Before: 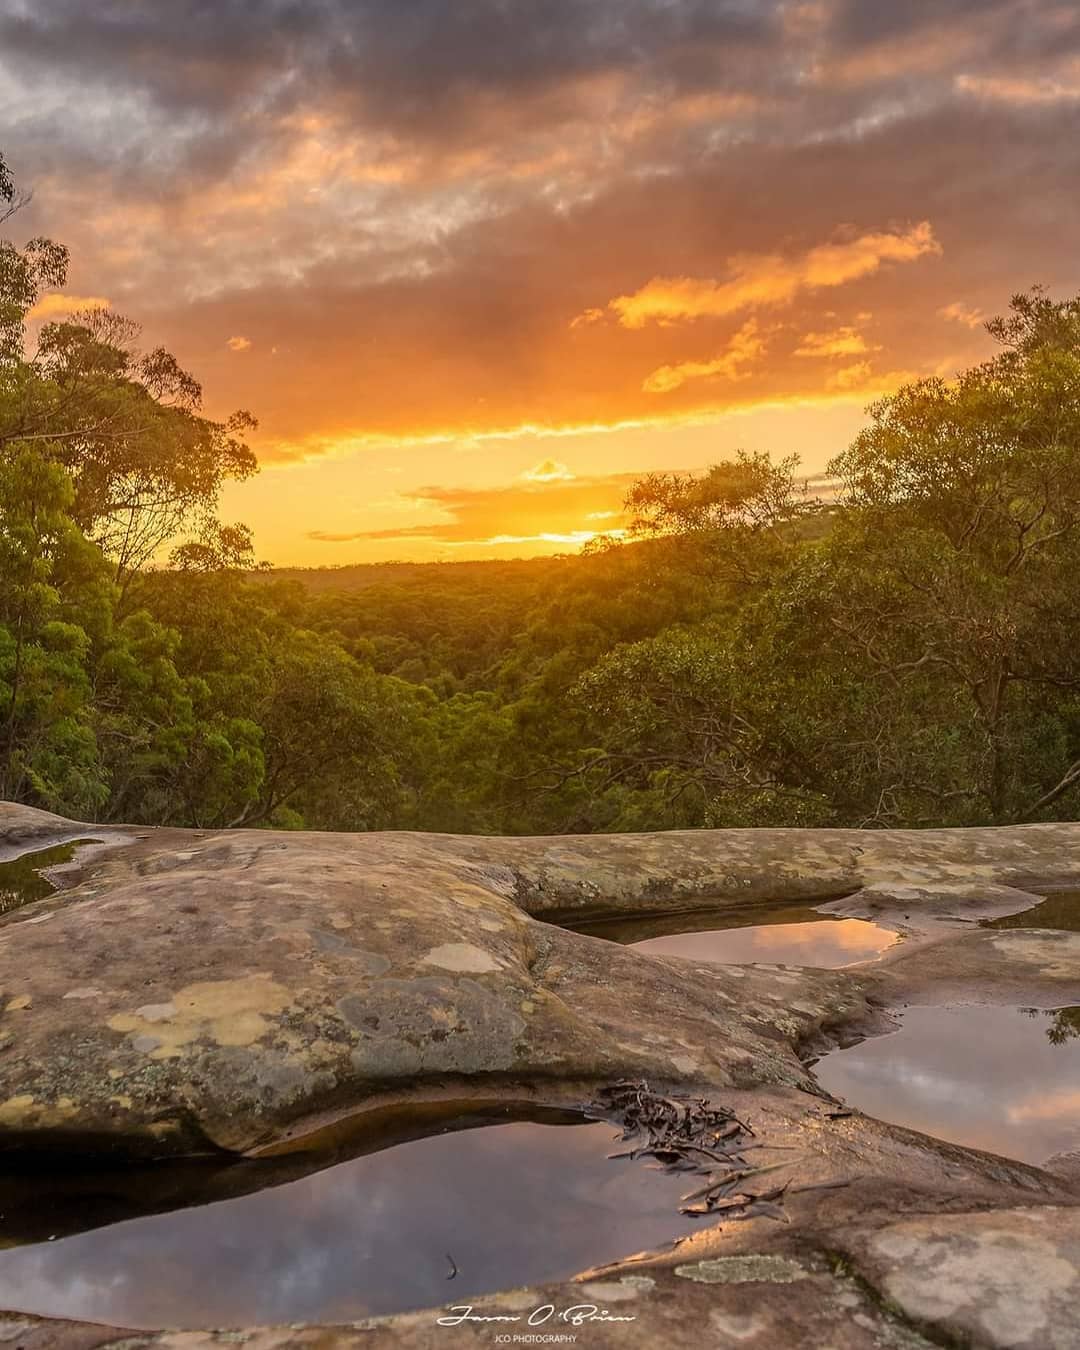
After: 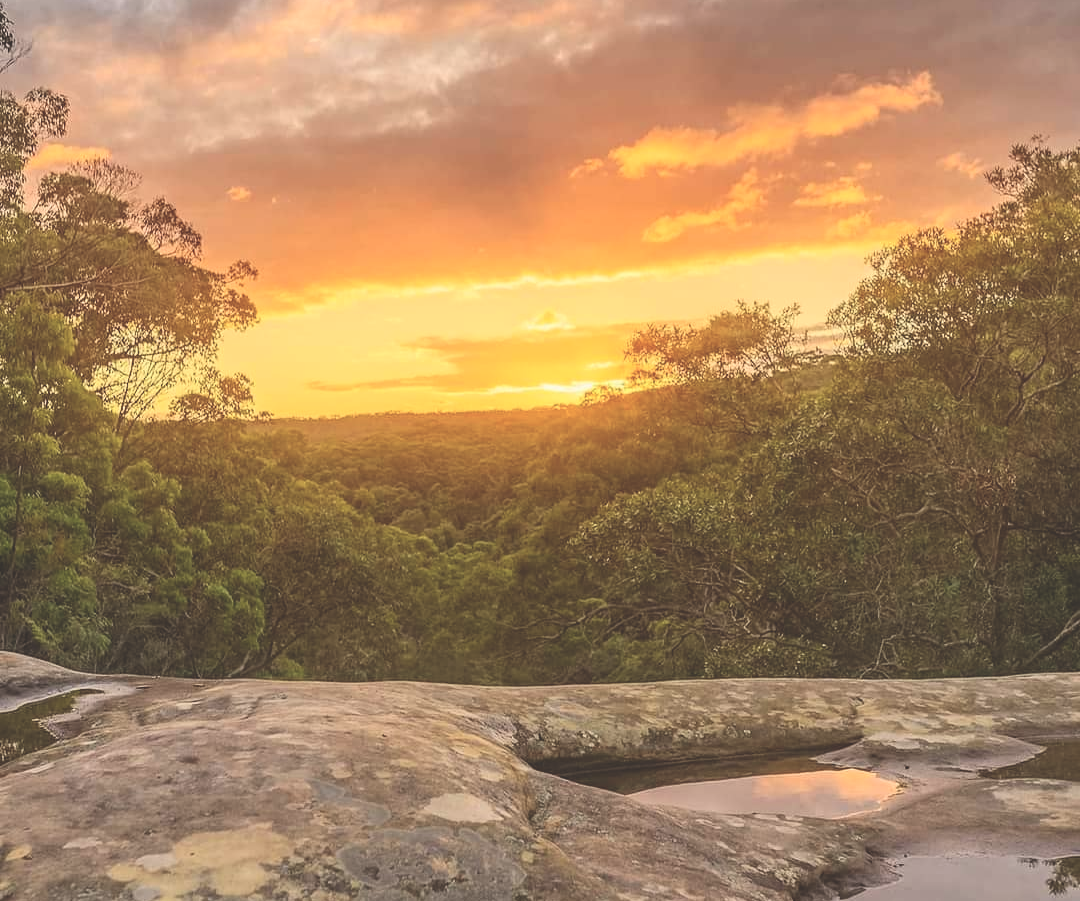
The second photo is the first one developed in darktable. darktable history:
exposure: black level correction -0.024, exposure -0.118 EV, compensate exposure bias true, compensate highlight preservation false
color correction: highlights b* -0.027, saturation 0.814
crop: top 11.144%, bottom 22.049%
contrast brightness saturation: contrast 0.2, brightness 0.156, saturation 0.229
